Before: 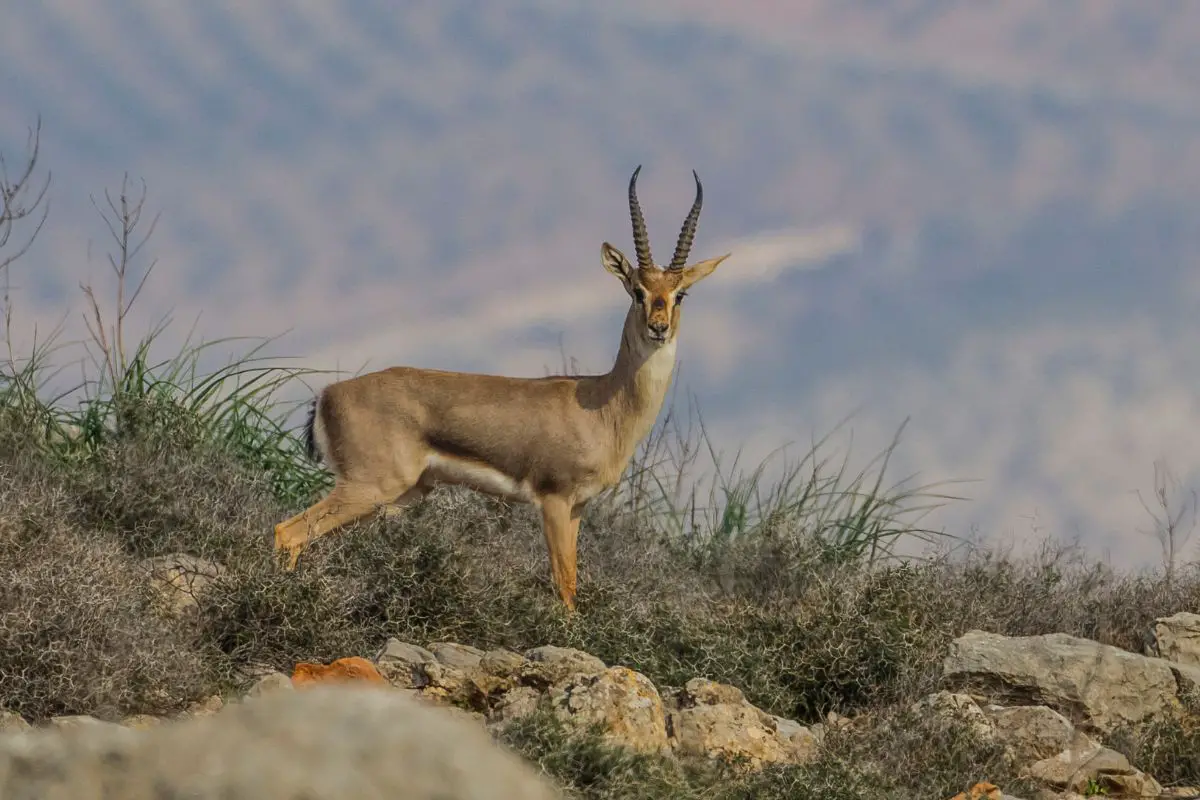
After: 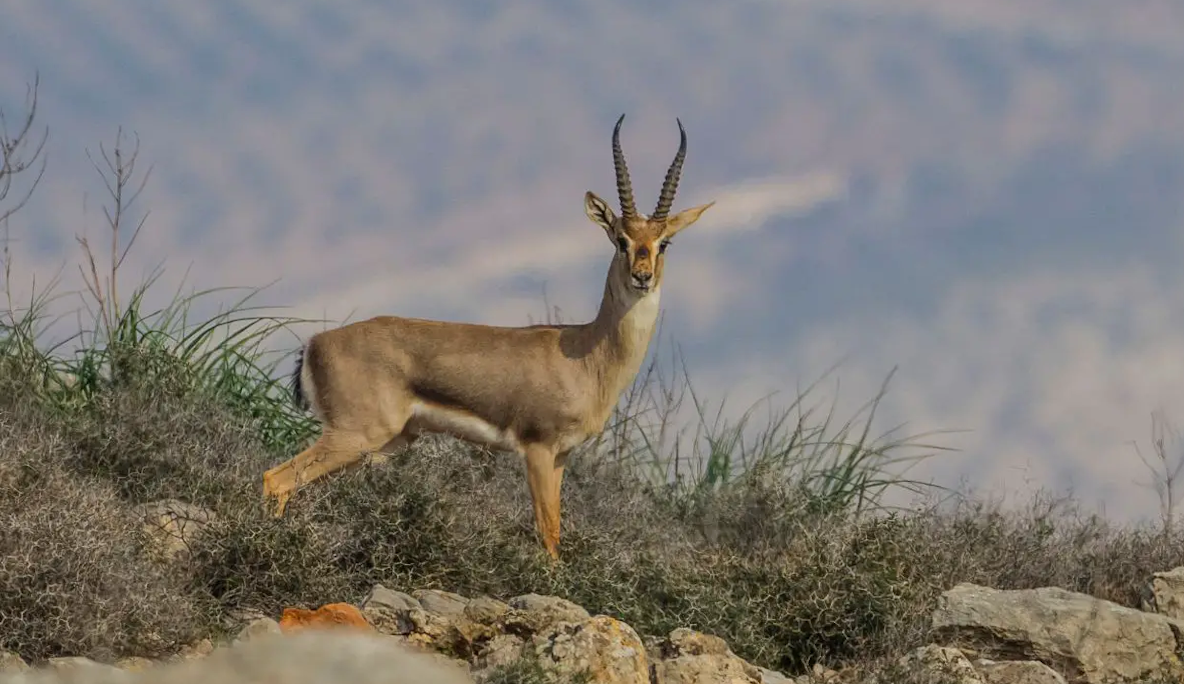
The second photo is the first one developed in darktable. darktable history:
rotate and perspective: lens shift (horizontal) -0.055, automatic cropping off
crop: top 7.625%, bottom 8.027%
